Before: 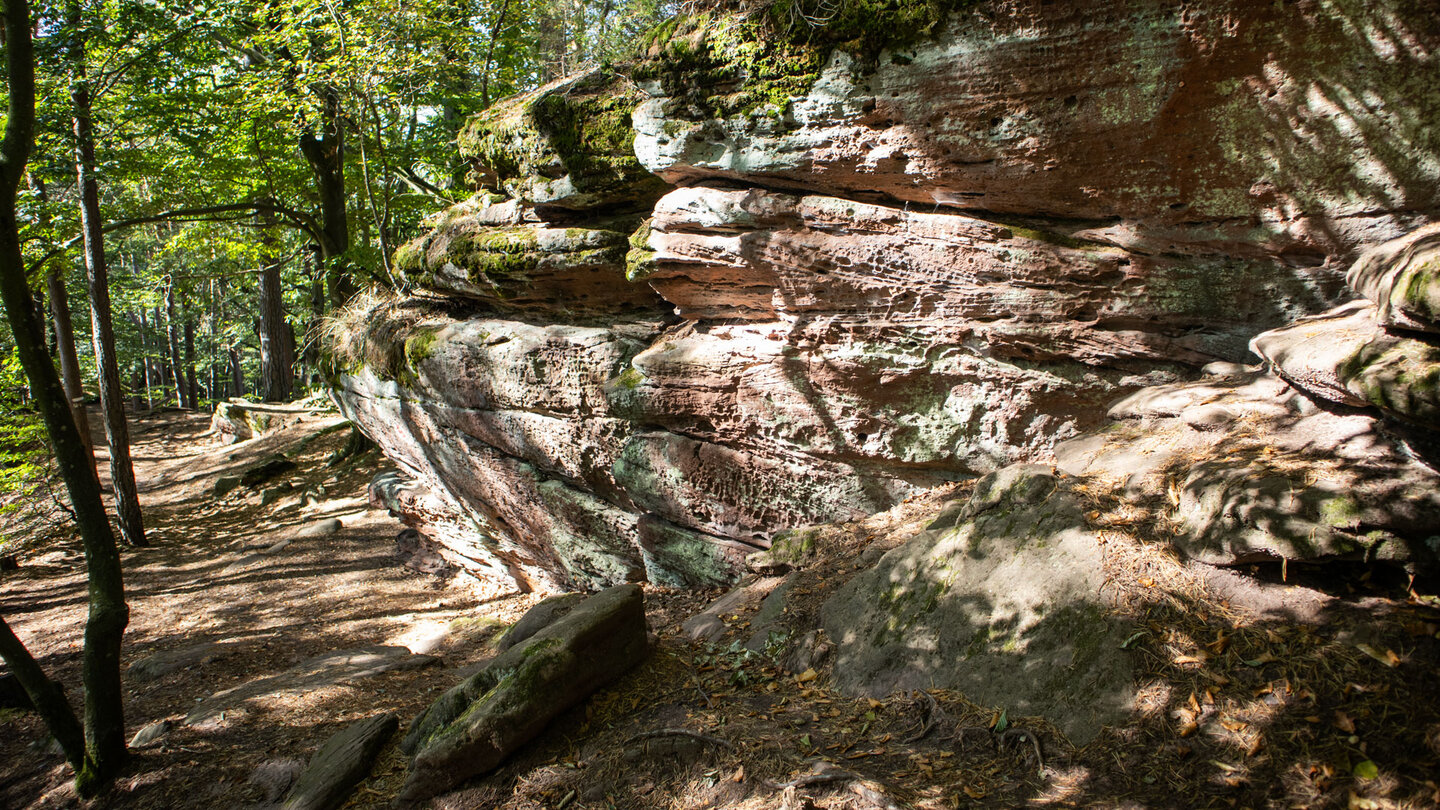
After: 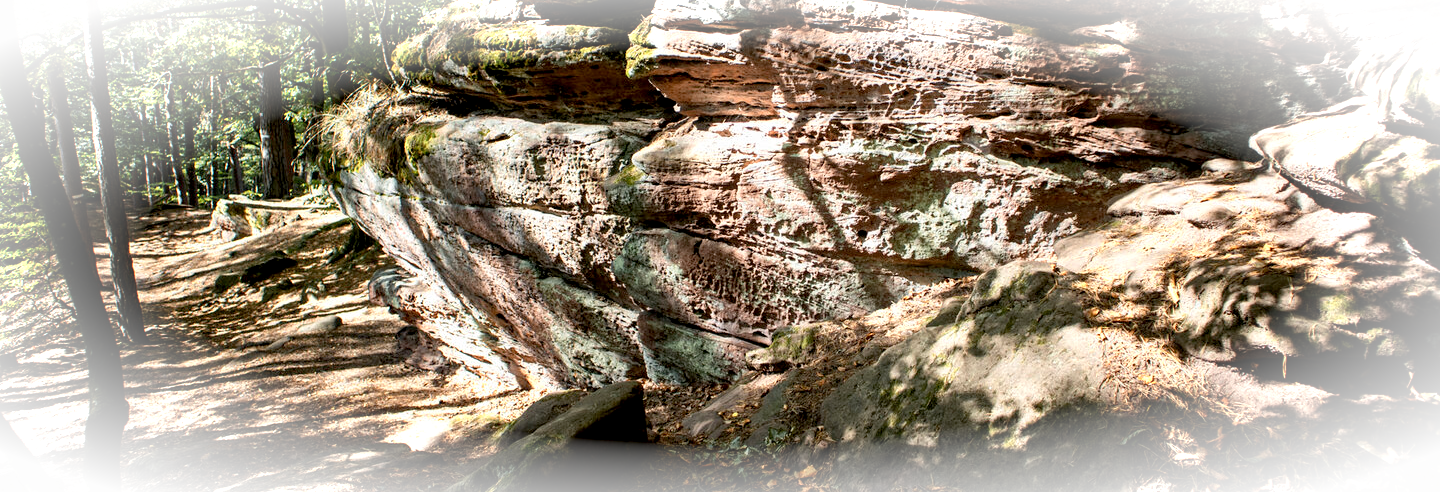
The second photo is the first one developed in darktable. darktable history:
crop and rotate: top 25.119%, bottom 14.055%
vignetting: brightness 0.988, saturation -0.492, automatic ratio true
color zones: curves: ch0 [(0.018, 0.548) (0.197, 0.654) (0.425, 0.447) (0.605, 0.658) (0.732, 0.579)]; ch1 [(0.105, 0.531) (0.224, 0.531) (0.386, 0.39) (0.618, 0.456) (0.732, 0.456) (0.956, 0.421)]; ch2 [(0.039, 0.583) (0.215, 0.465) (0.399, 0.544) (0.465, 0.548) (0.614, 0.447) (0.724, 0.43) (0.882, 0.623) (0.956, 0.632)]
exposure: black level correction 0.01, exposure 0.011 EV, compensate highlight preservation false
